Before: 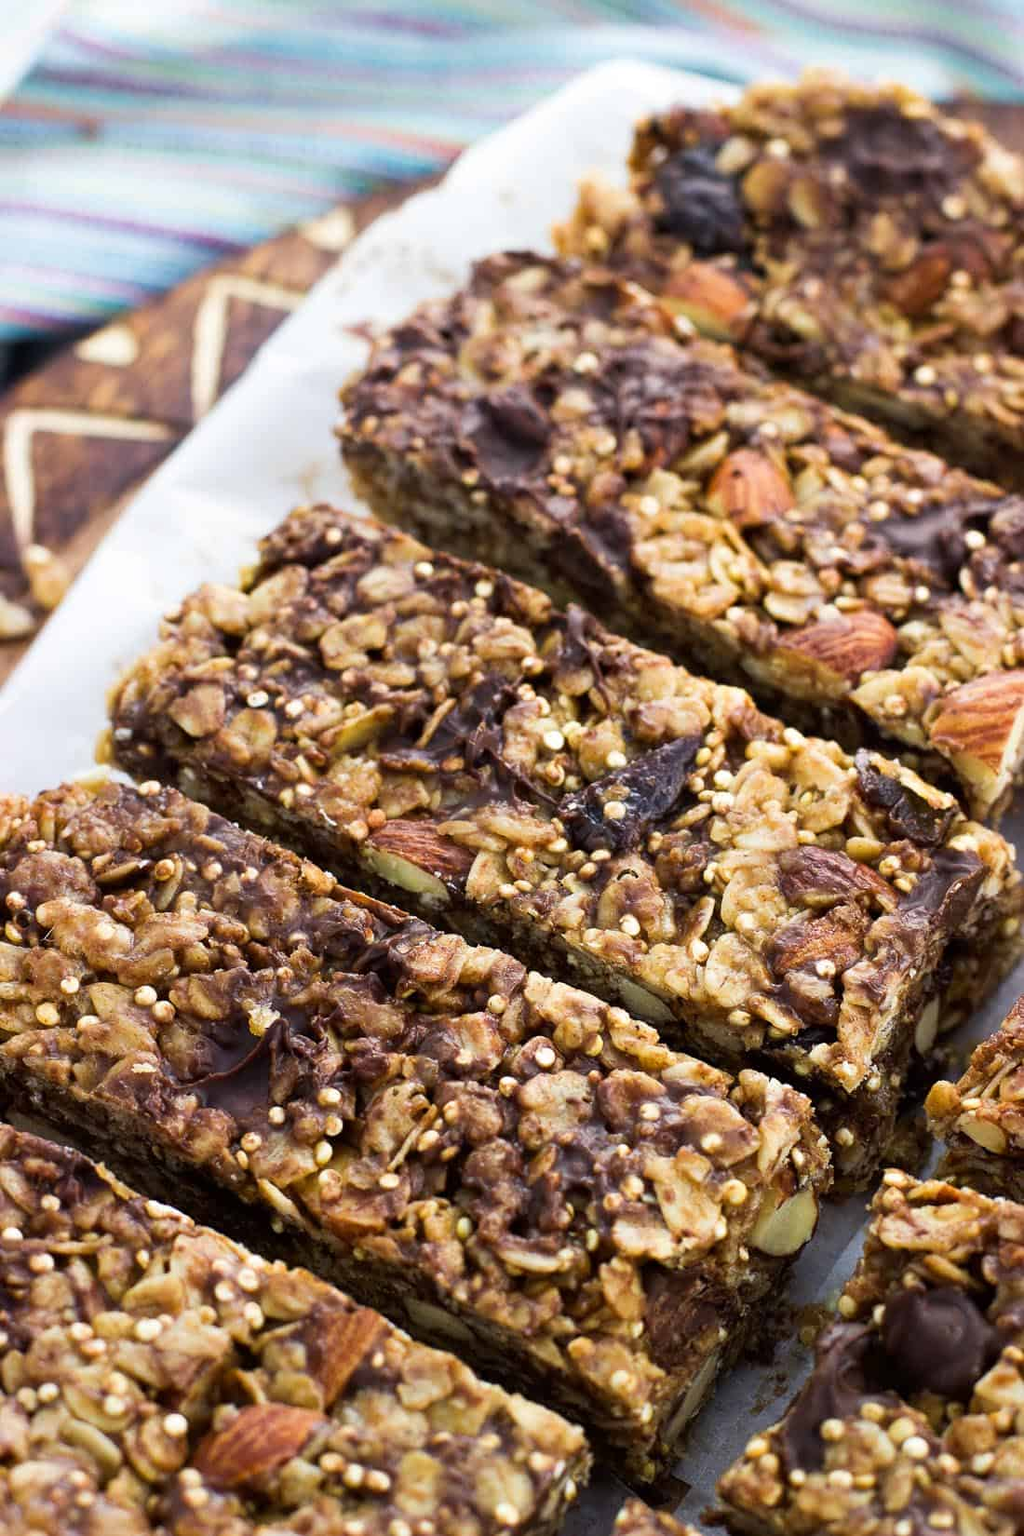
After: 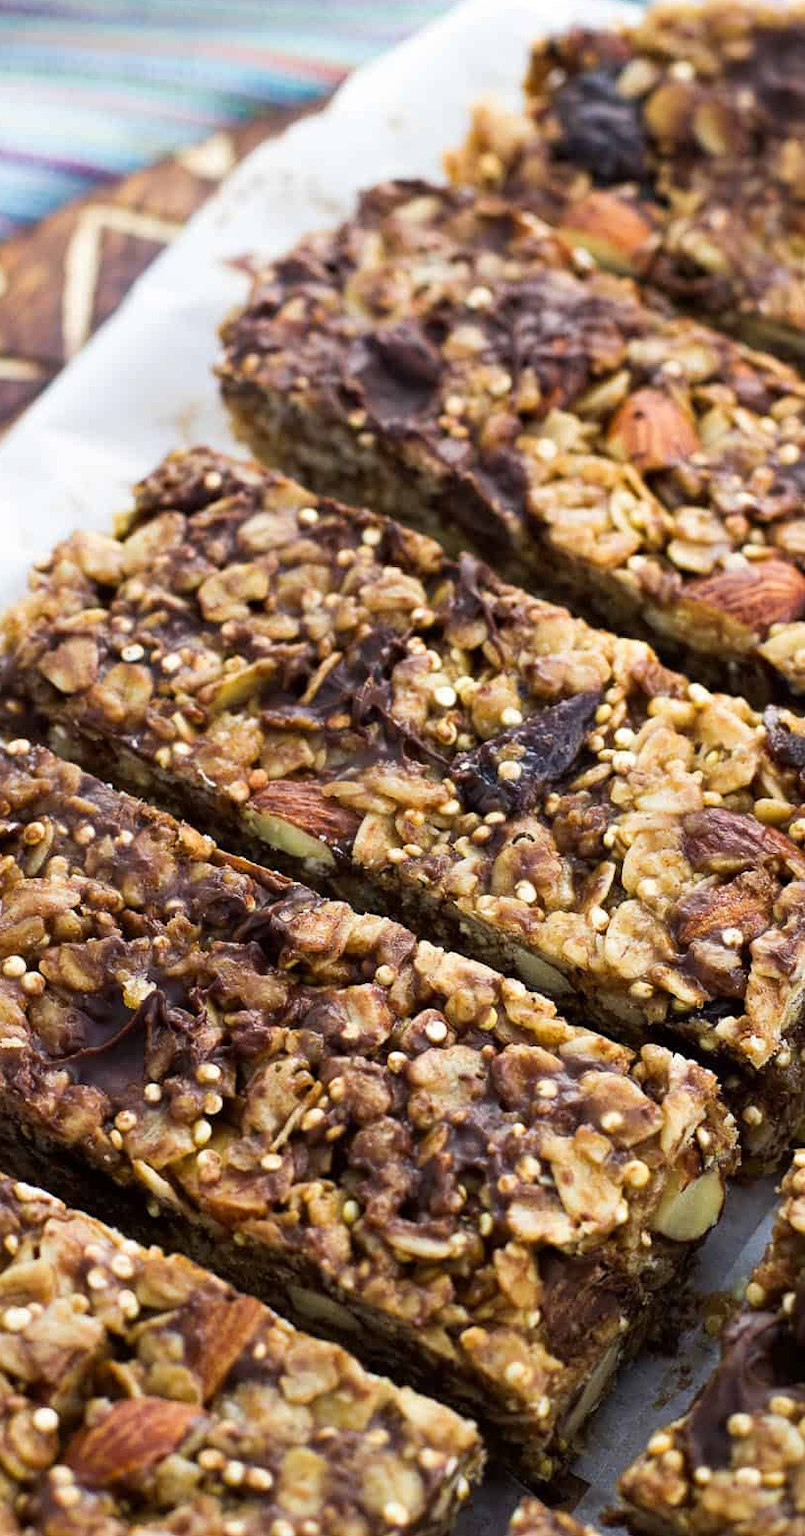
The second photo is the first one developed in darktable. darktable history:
crop and rotate: left 12.945%, top 5.29%, right 12.551%
